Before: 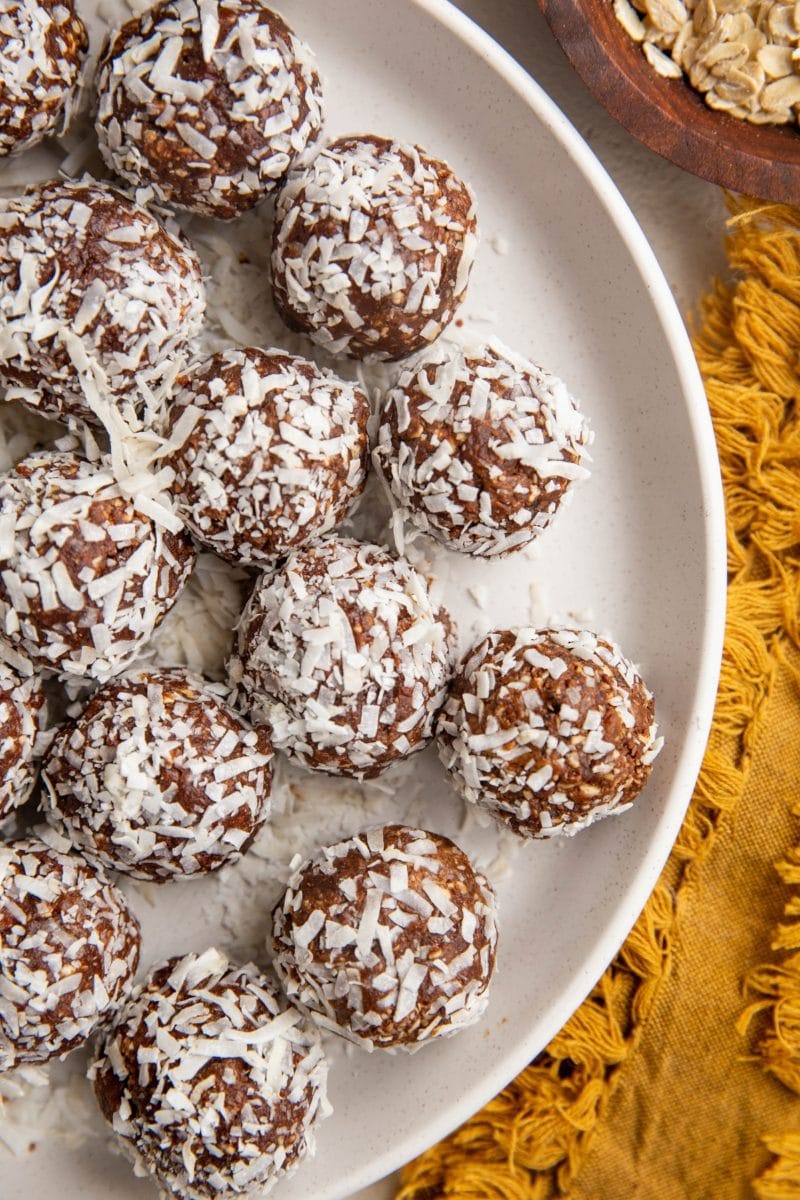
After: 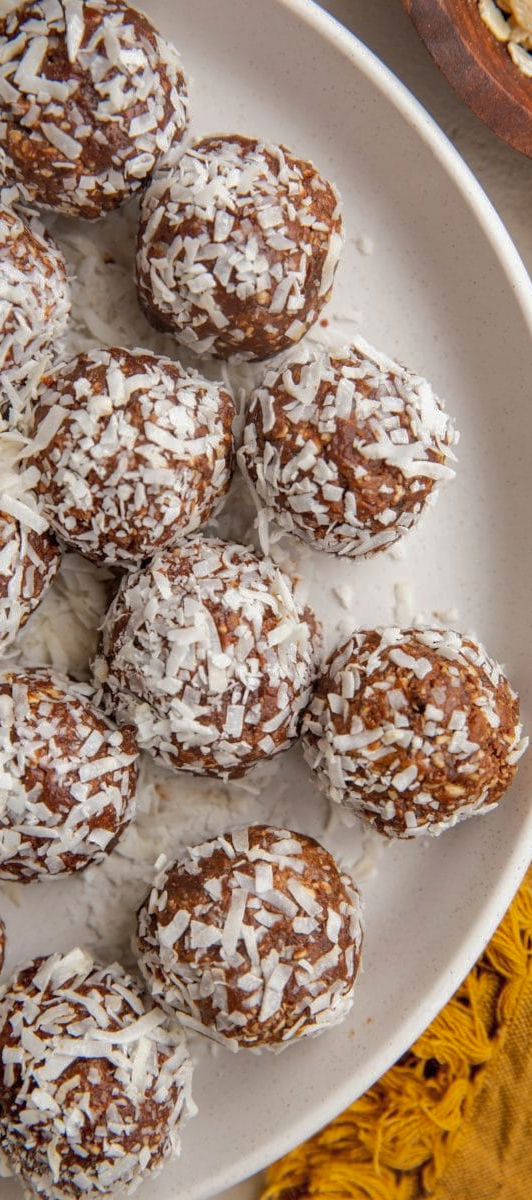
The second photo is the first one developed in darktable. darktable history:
crop: left 16.899%, right 16.556%
shadows and highlights: shadows 40, highlights -60
